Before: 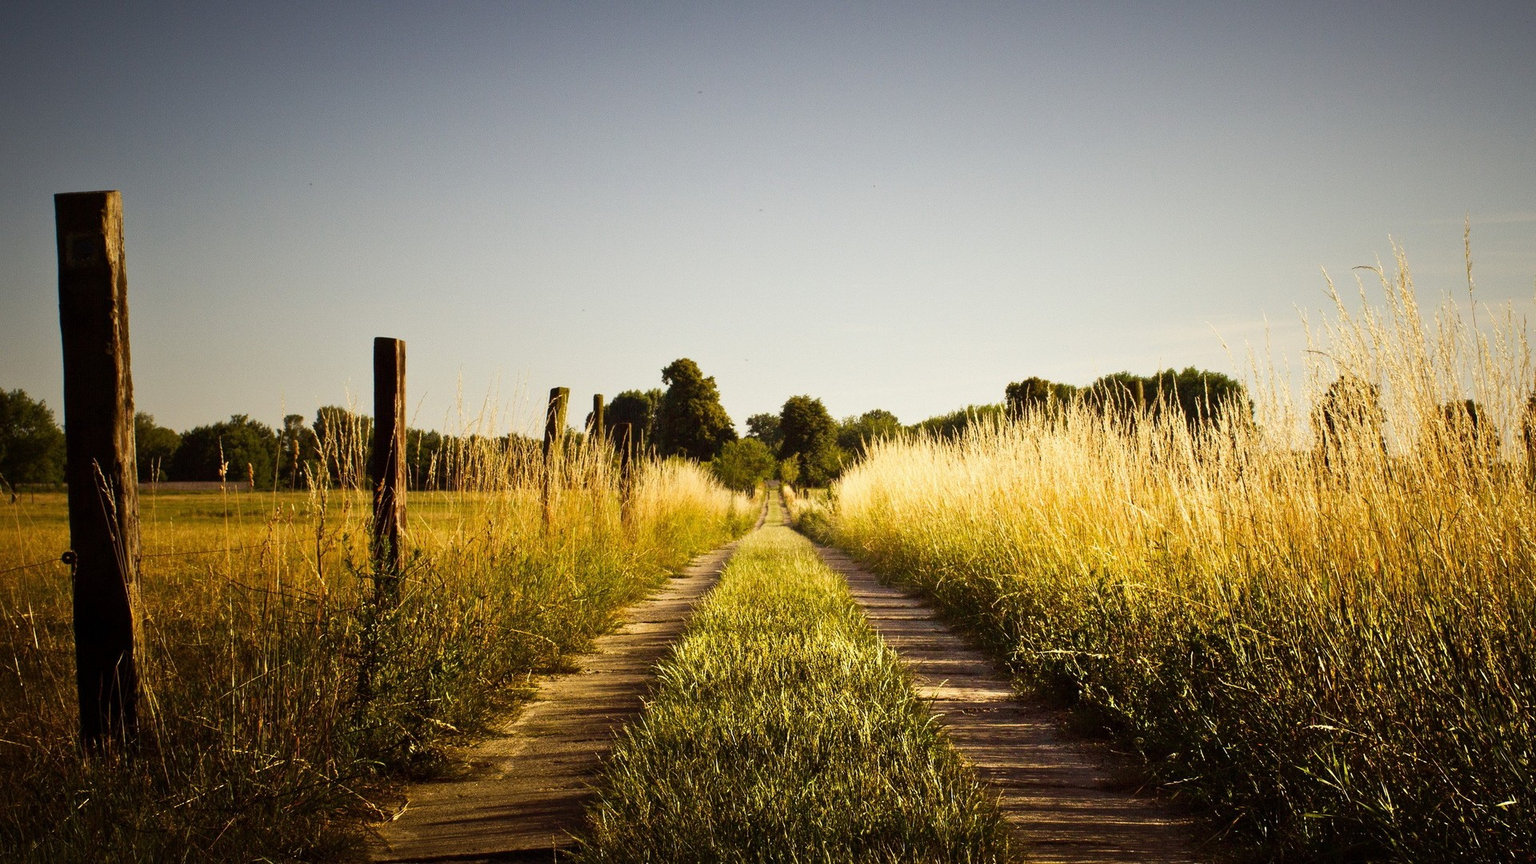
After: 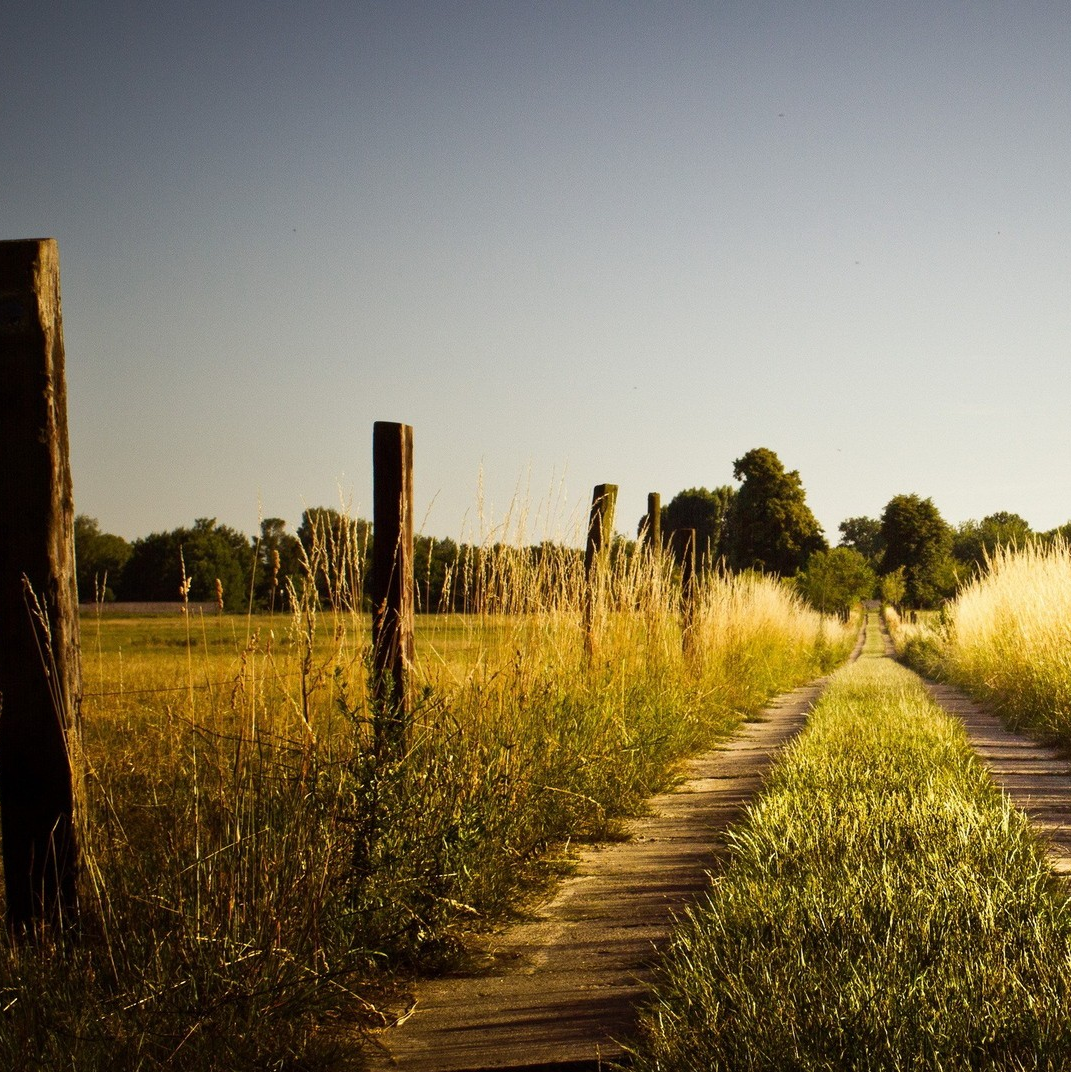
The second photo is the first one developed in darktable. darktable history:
crop: left 4.909%, right 38.897%
